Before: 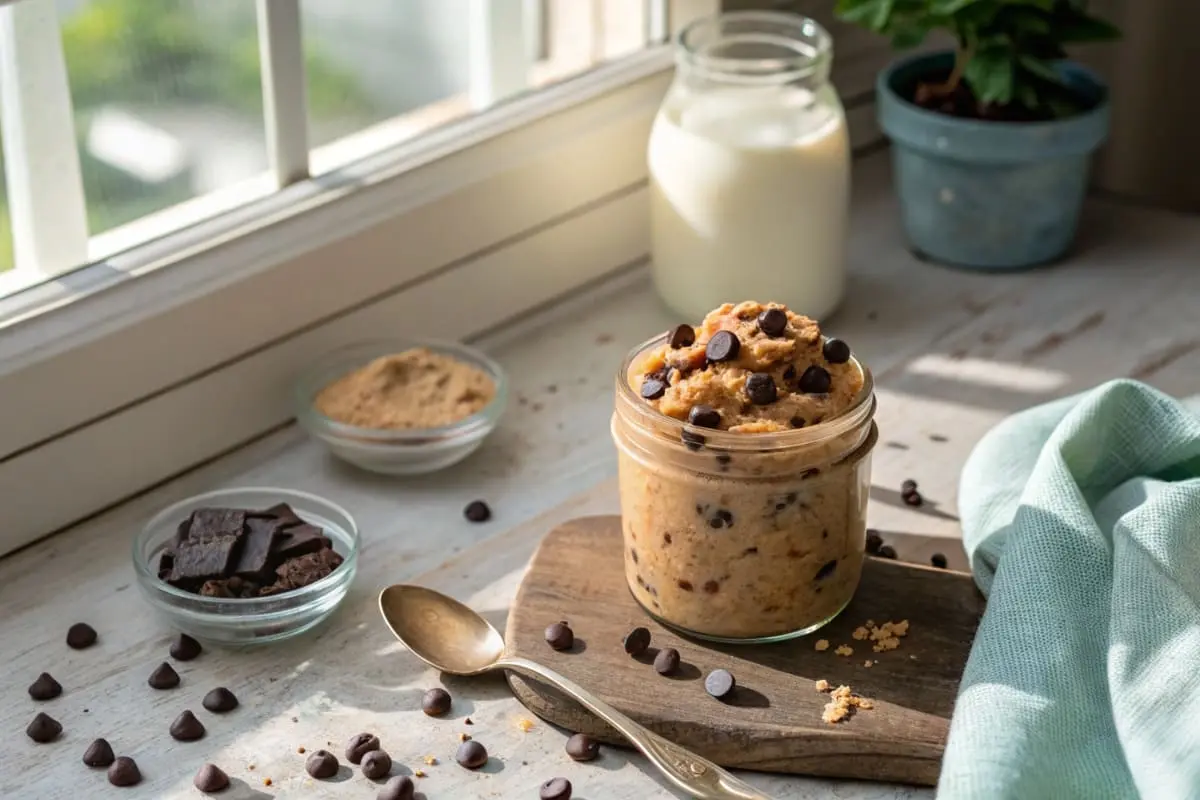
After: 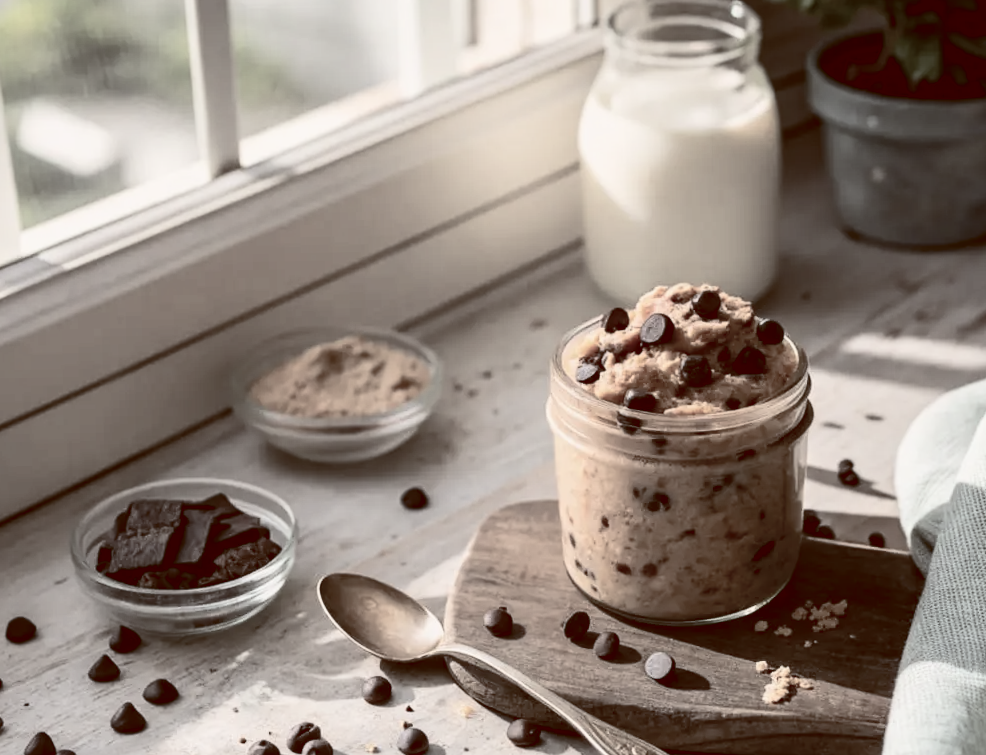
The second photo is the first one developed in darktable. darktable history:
crop and rotate: angle 1°, left 4.281%, top 0.642%, right 11.383%, bottom 2.486%
contrast brightness saturation: contrast 0.28
color balance rgb: shadows lift › luminance 1%, shadows lift › chroma 0.2%, shadows lift › hue 20°, power › luminance 1%, power › chroma 0.4%, power › hue 34°, highlights gain › luminance 0.8%, highlights gain › chroma 0.4%, highlights gain › hue 44°, global offset › chroma 0.4%, global offset › hue 34°, white fulcrum 0.08 EV, linear chroma grading › shadows -7%, linear chroma grading › highlights -7%, linear chroma grading › global chroma -10%, linear chroma grading › mid-tones -8%, perceptual saturation grading › global saturation -28%, perceptual saturation grading › highlights -20%, perceptual saturation grading › mid-tones -24%, perceptual saturation grading › shadows -24%, perceptual brilliance grading › global brilliance -1%, perceptual brilliance grading › highlights -1%, perceptual brilliance grading › mid-tones -1%, perceptual brilliance grading › shadows -1%, global vibrance -17%, contrast -6%
